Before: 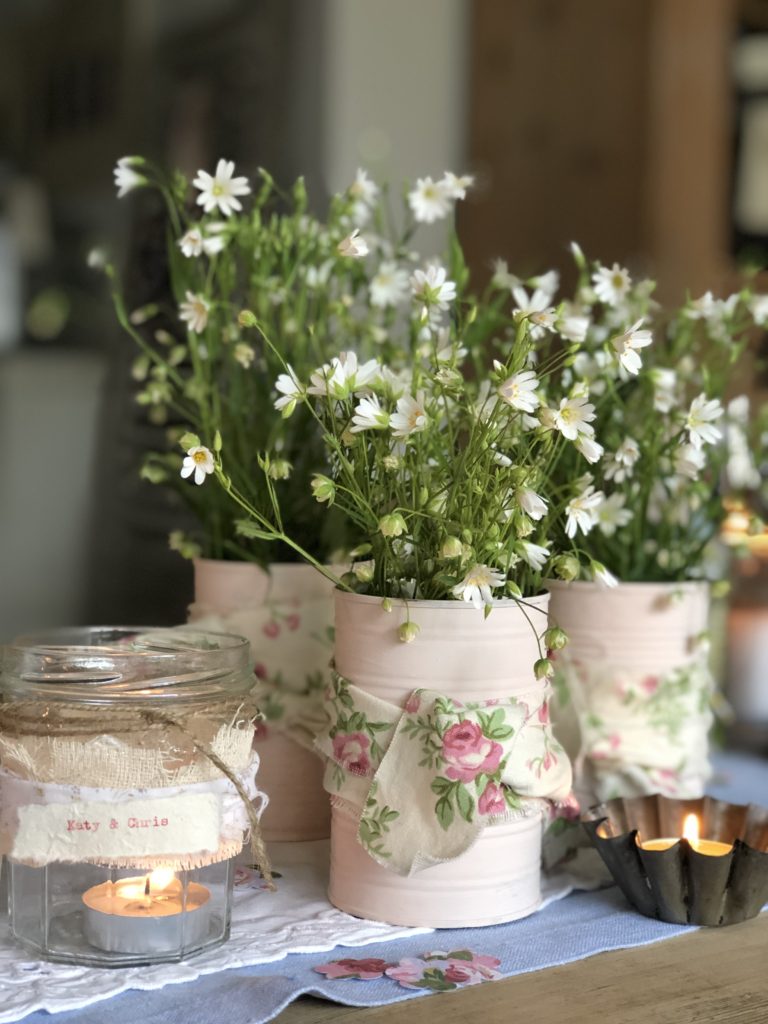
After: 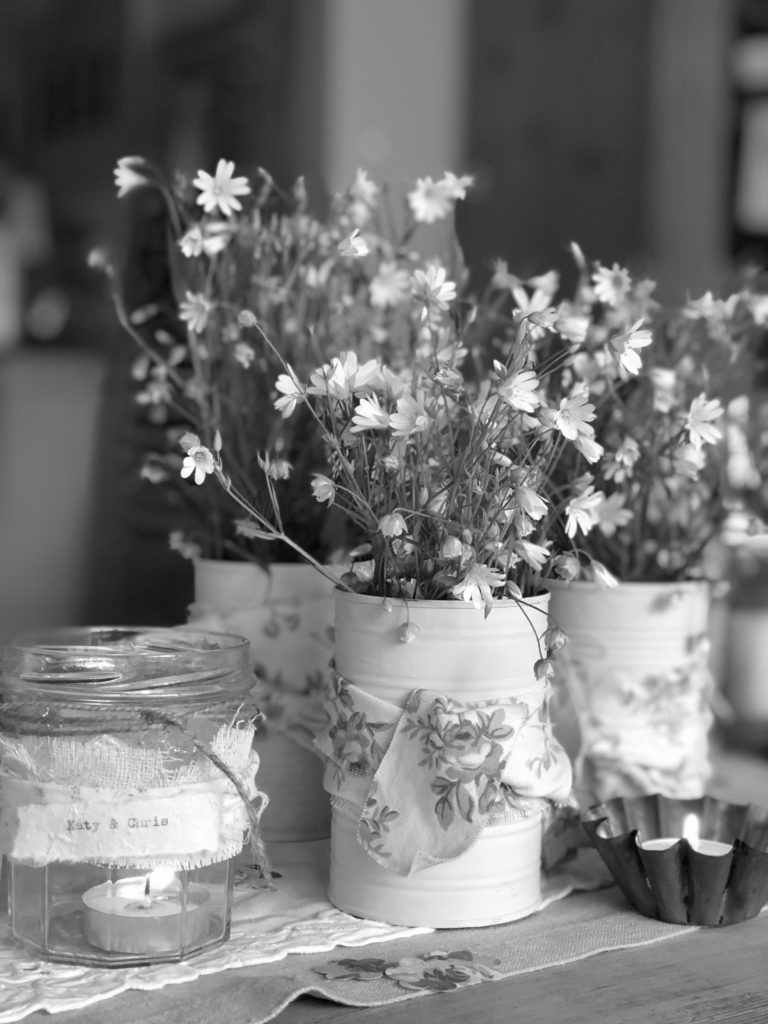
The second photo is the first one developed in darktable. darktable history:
monochrome: size 3.1
